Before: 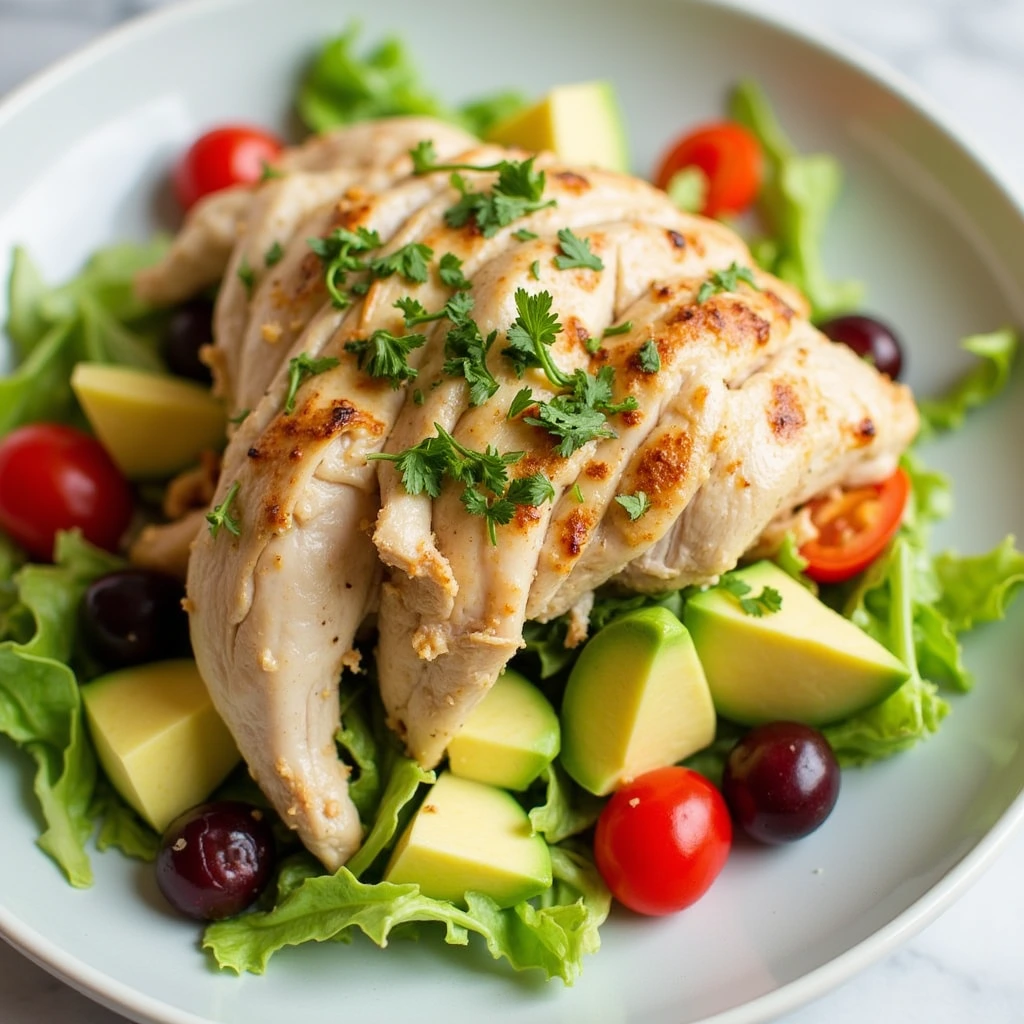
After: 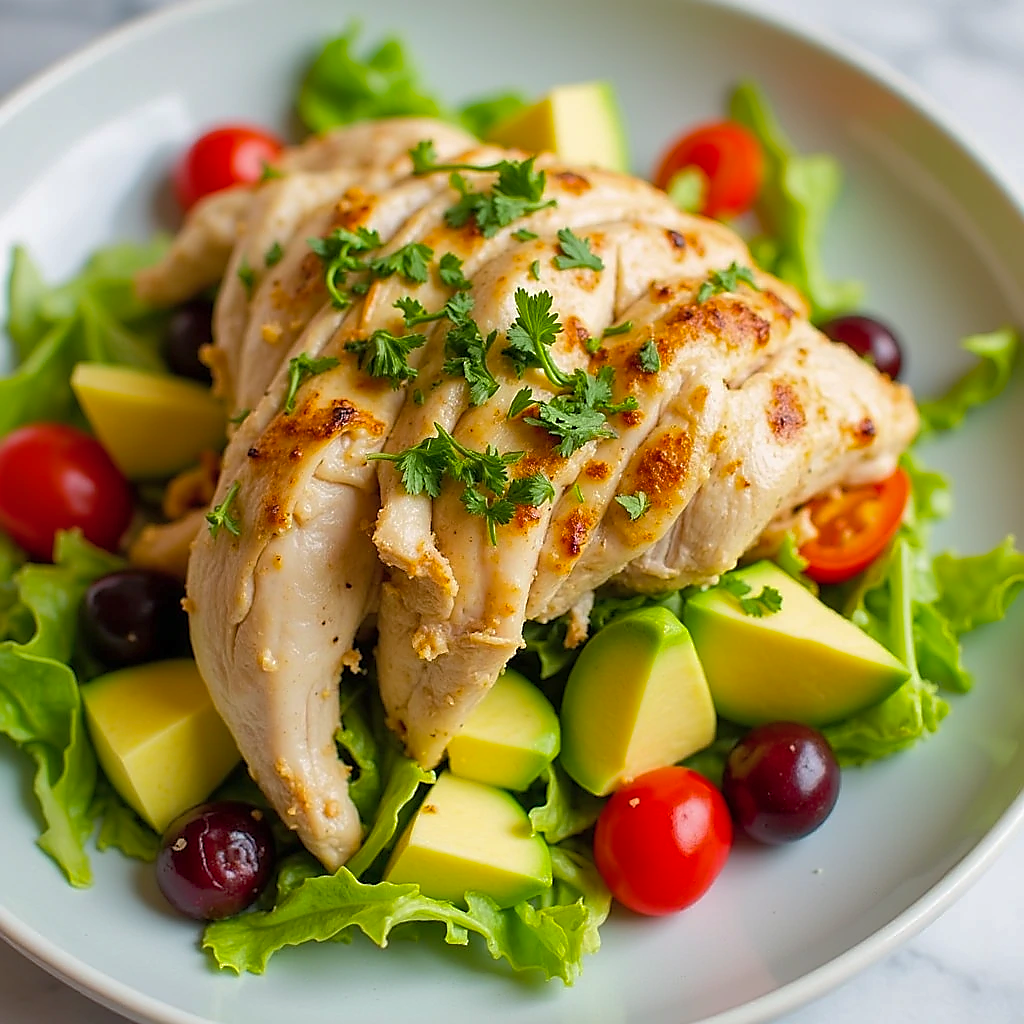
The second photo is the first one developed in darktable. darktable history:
color balance rgb: highlights gain › chroma 0.186%, highlights gain › hue 329.86°, perceptual saturation grading › global saturation 19.267%
shadows and highlights: on, module defaults
sharpen: radius 1.357, amount 1.239, threshold 0.8
